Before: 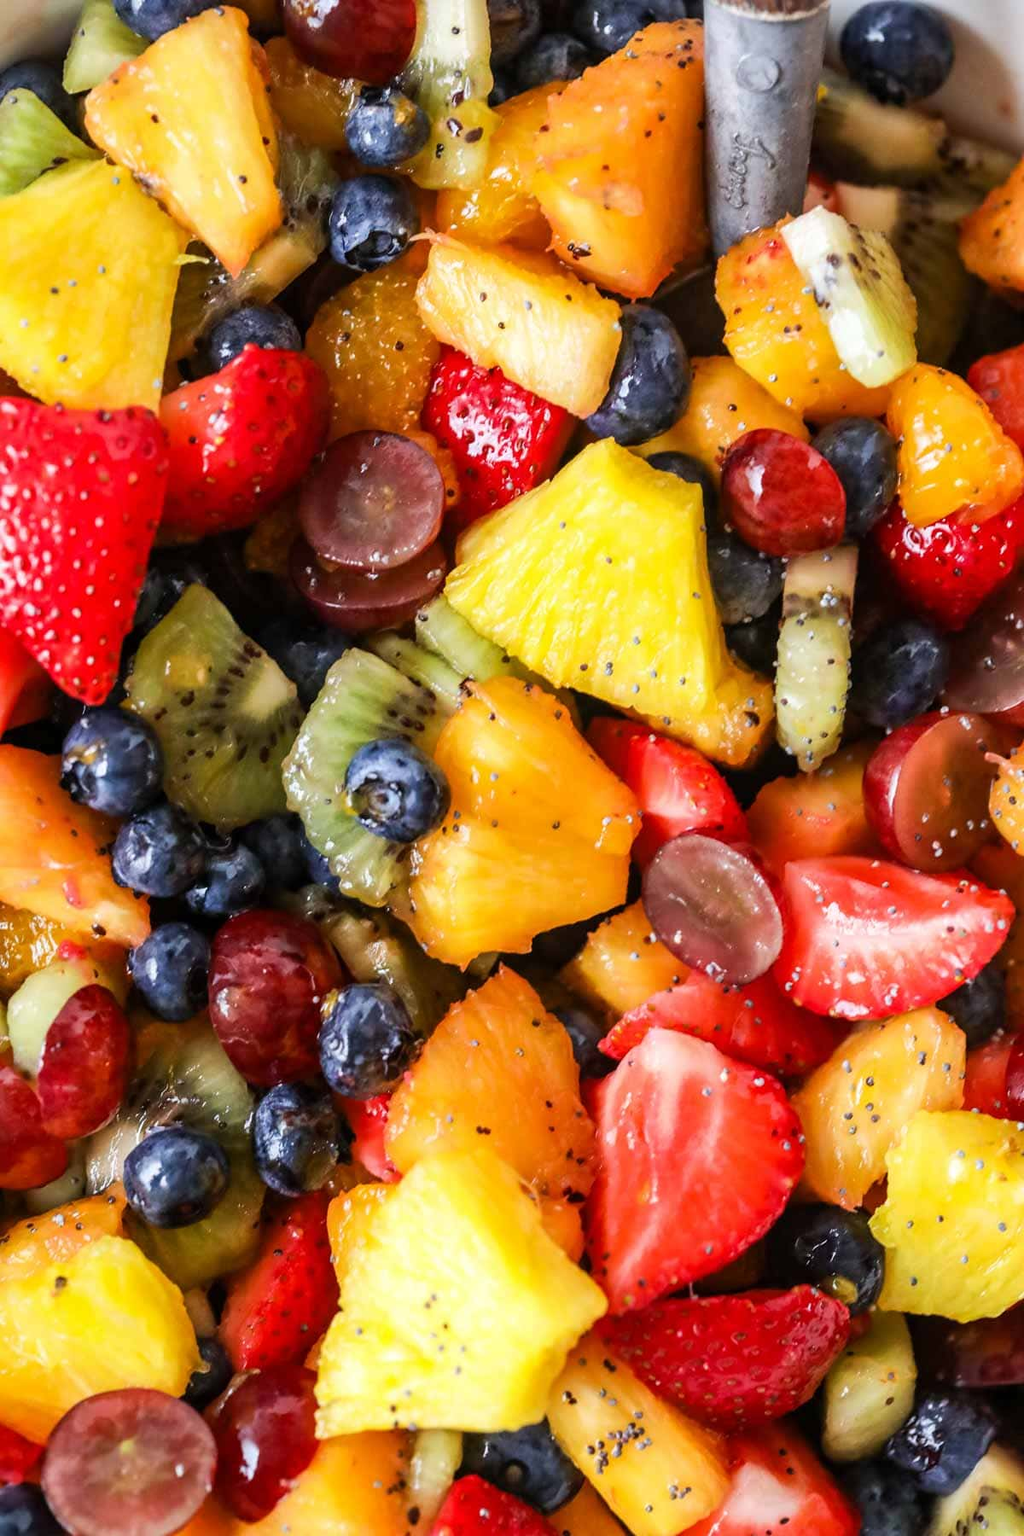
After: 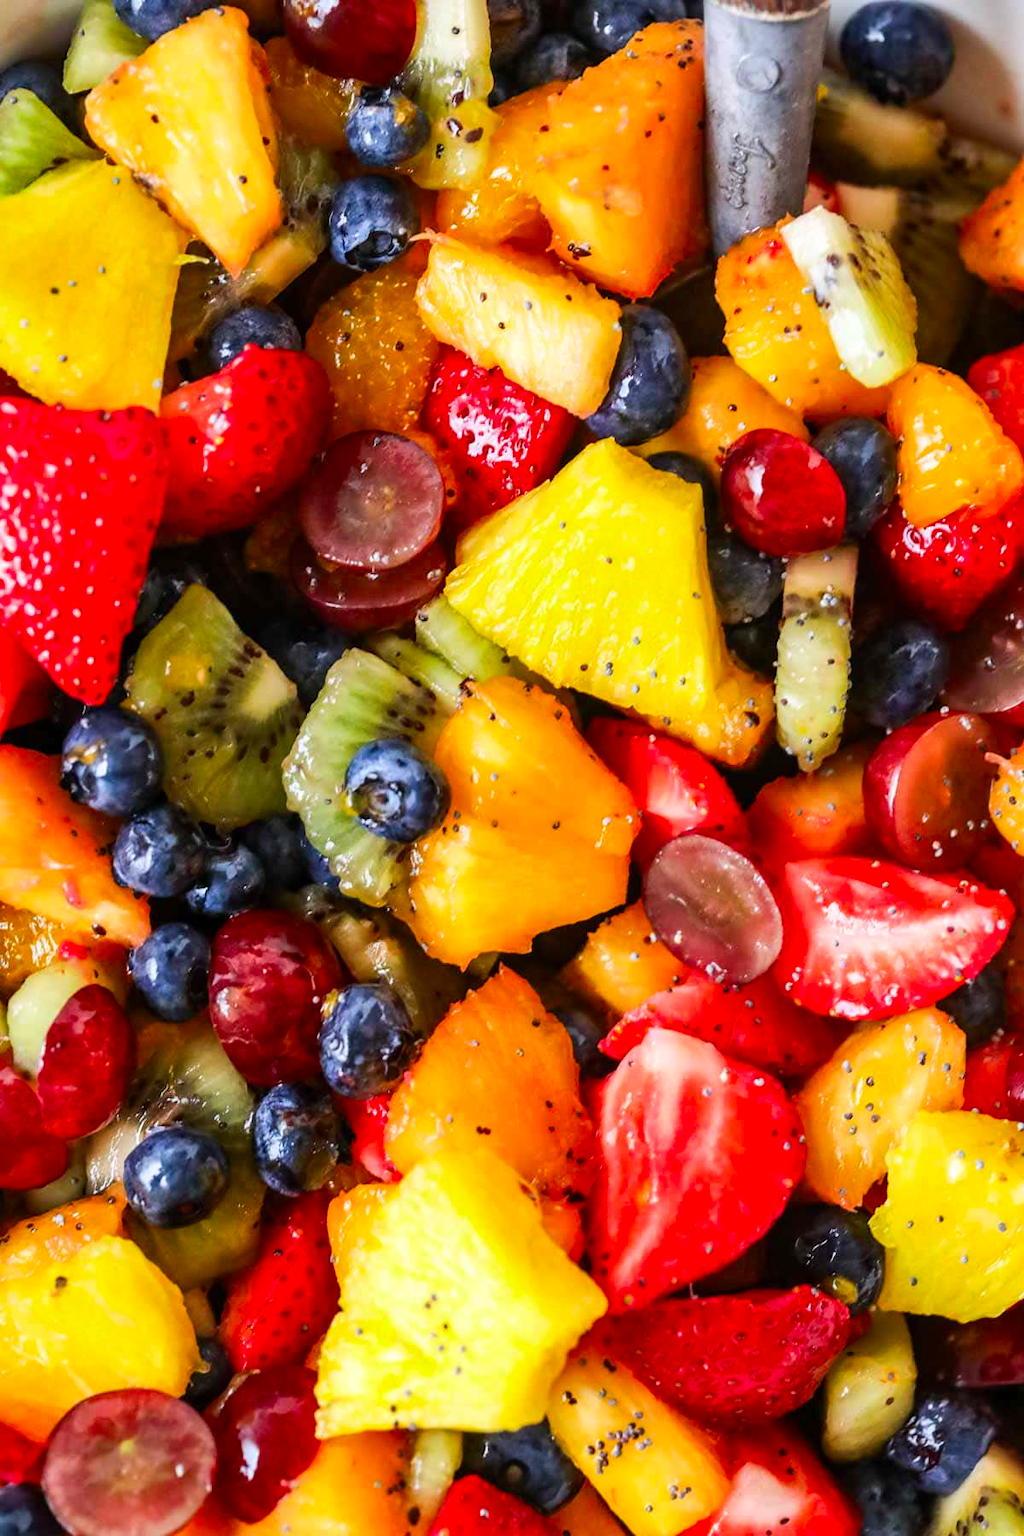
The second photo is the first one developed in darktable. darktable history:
shadows and highlights: soften with gaussian
contrast brightness saturation: contrast 0.091, saturation 0.281
